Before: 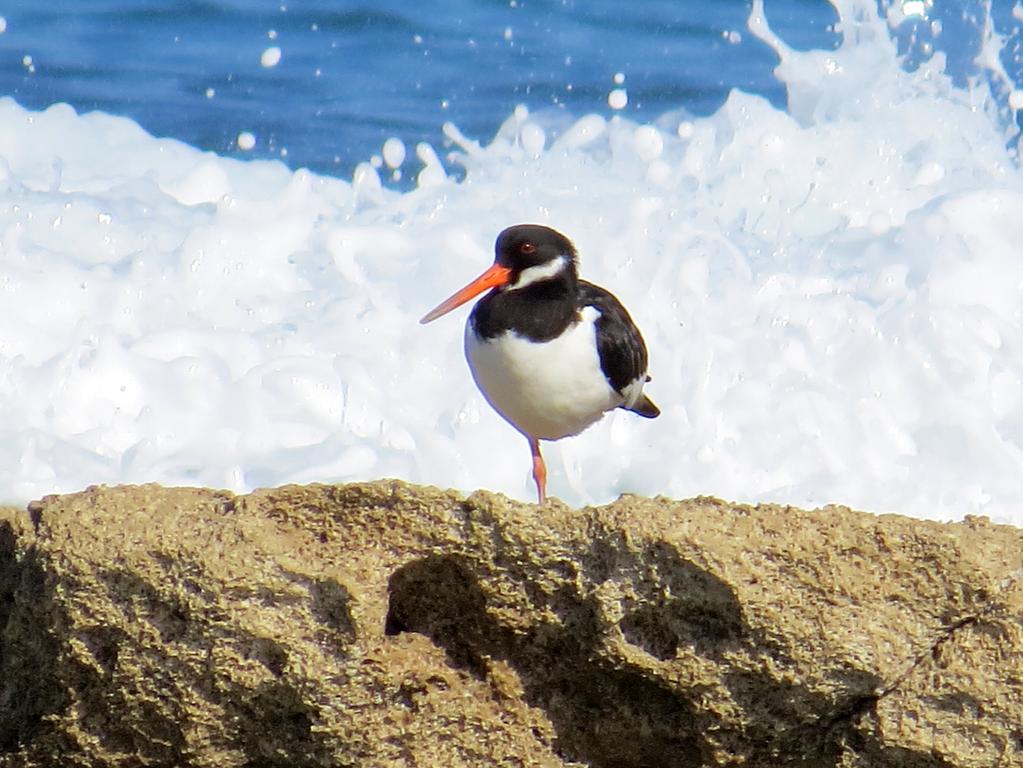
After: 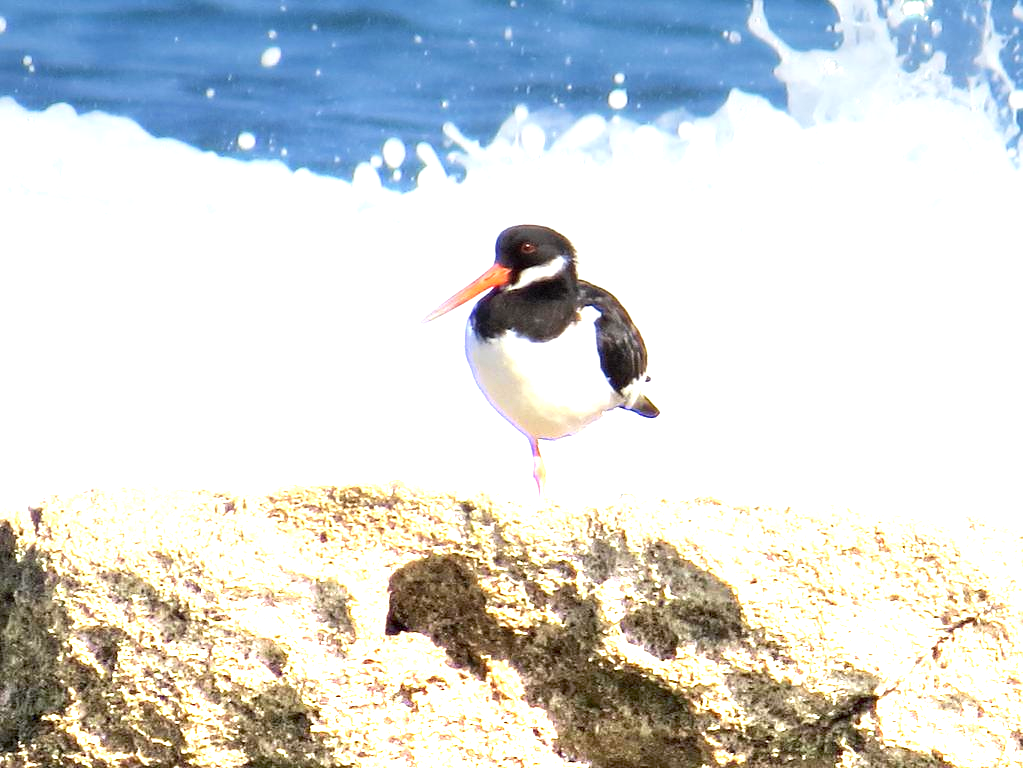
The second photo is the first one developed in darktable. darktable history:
shadows and highlights: radius 110.86, shadows 51.09, white point adjustment 9.16, highlights -4.17, highlights color adjustment 32.2%, soften with gaussian
graduated density: density -3.9 EV
